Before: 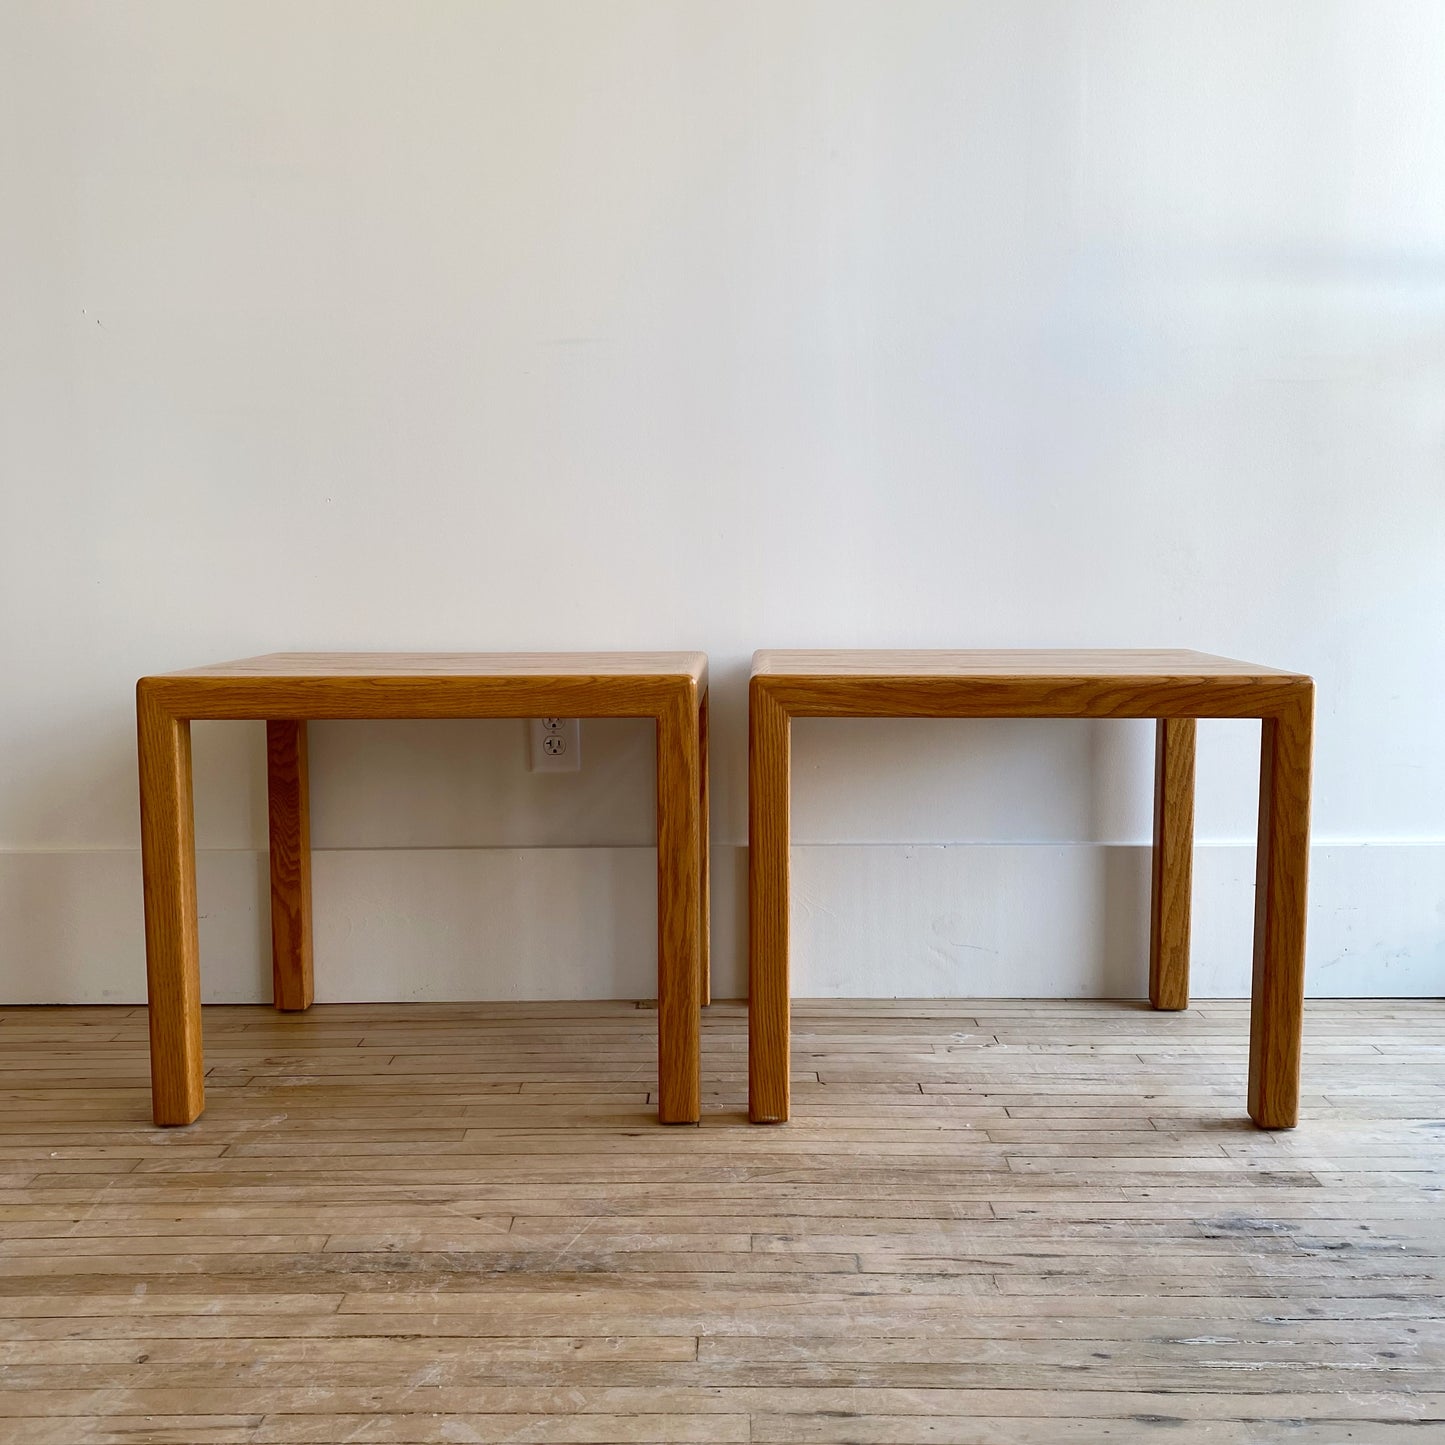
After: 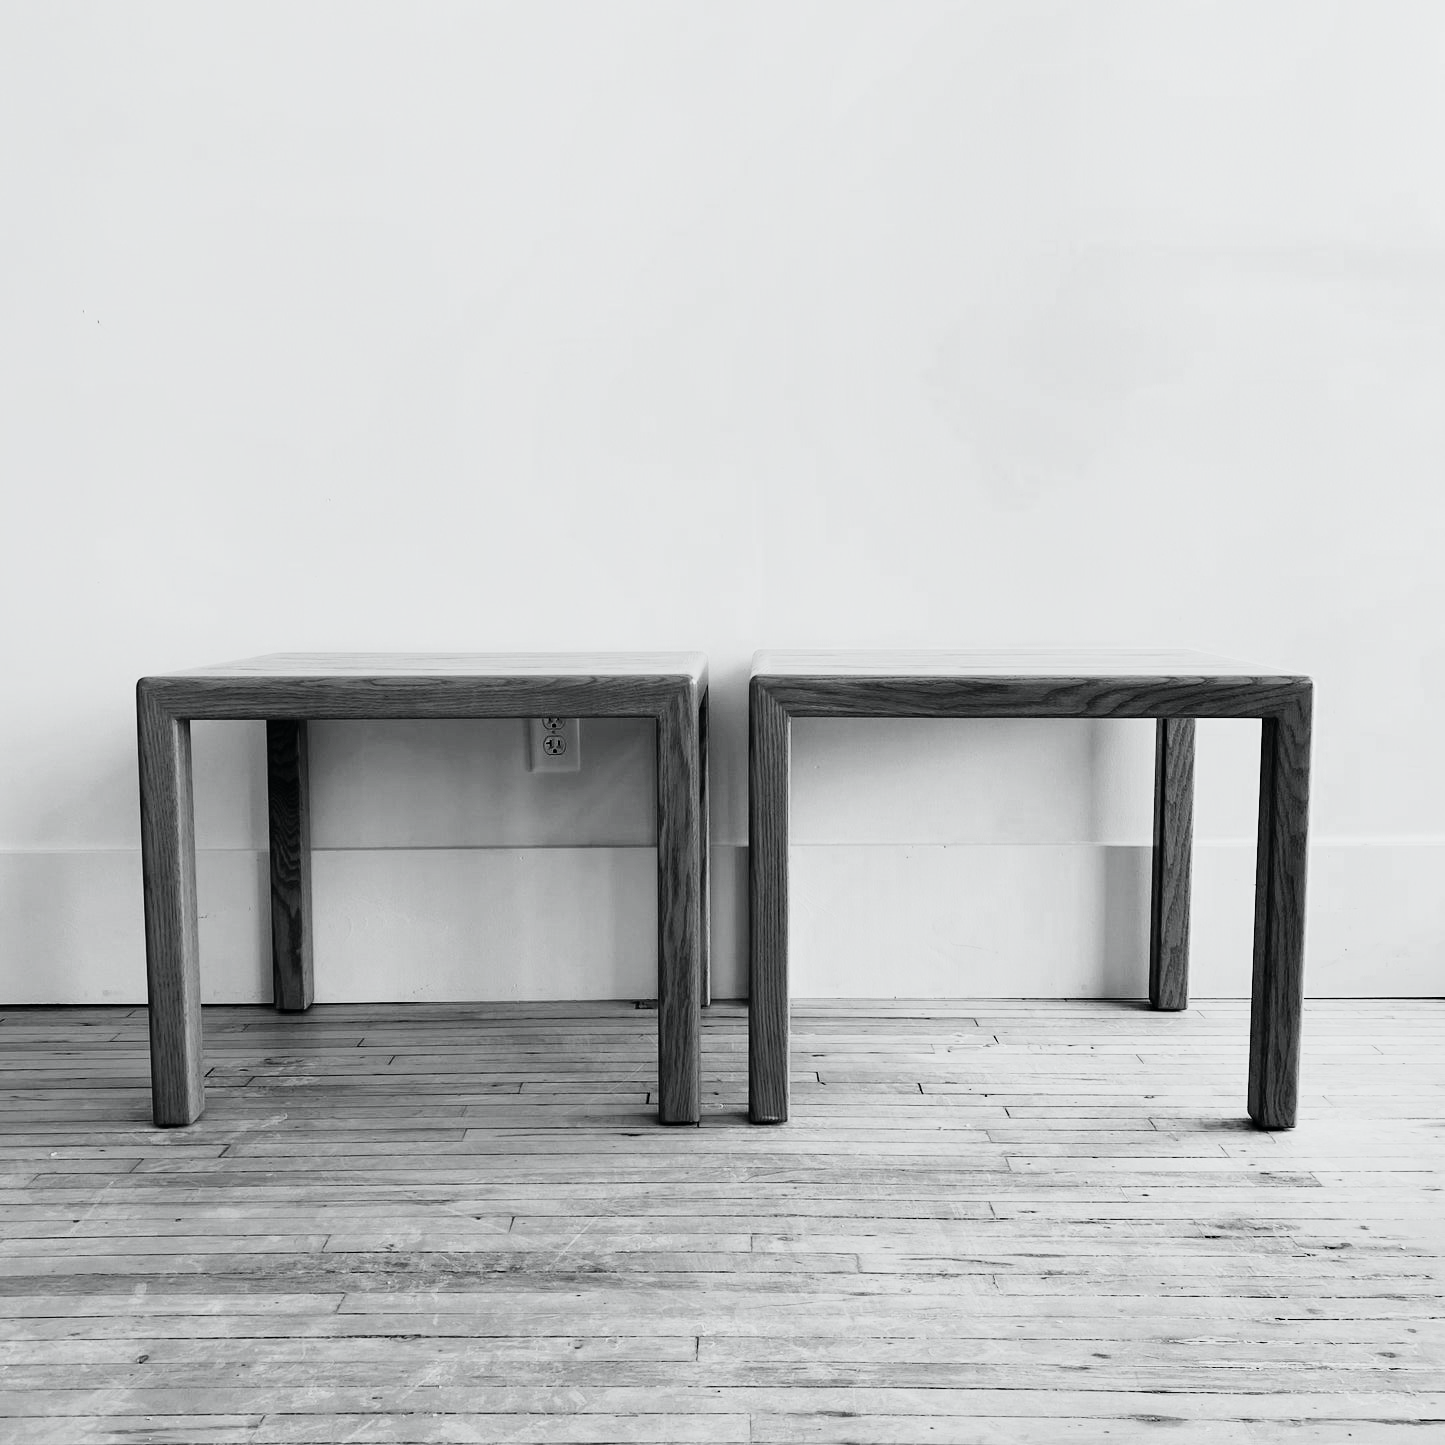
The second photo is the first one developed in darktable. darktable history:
tone equalizer: -8 EV -0.75 EV, -7 EV -0.7 EV, -6 EV -0.6 EV, -5 EV -0.4 EV, -3 EV 0.4 EV, -2 EV 0.6 EV, -1 EV 0.7 EV, +0 EV 0.75 EV, edges refinement/feathering 500, mask exposure compensation -1.57 EV, preserve details no
color balance: mode lift, gamma, gain (sRGB), lift [1, 1.049, 1, 1]
tone curve: curves: ch0 [(0, 0) (0.058, 0.027) (0.214, 0.183) (0.304, 0.288) (0.51, 0.549) (0.658, 0.7) (0.741, 0.775) (0.844, 0.866) (0.986, 0.957)]; ch1 [(0, 0) (0.172, 0.123) (0.312, 0.296) (0.437, 0.429) (0.471, 0.469) (0.502, 0.5) (0.513, 0.515) (0.572, 0.603) (0.617, 0.653) (0.68, 0.724) (0.889, 0.924) (1, 1)]; ch2 [(0, 0) (0.411, 0.424) (0.489, 0.49) (0.502, 0.5) (0.517, 0.519) (0.549, 0.578) (0.604, 0.628) (0.693, 0.686) (1, 1)], color space Lab, independent channels, preserve colors none
color balance rgb: perceptual saturation grading › global saturation 25%, perceptual brilliance grading › mid-tones 10%, perceptual brilliance grading › shadows 15%, global vibrance 20%
contrast brightness saturation: contrast -0.03, brightness -0.59, saturation -1
exposure: black level correction 0, exposure 1.55 EV, compensate exposure bias true, compensate highlight preservation false
filmic rgb: black relative exposure -7.15 EV, white relative exposure 5.36 EV, hardness 3.02, color science v6 (2022)
